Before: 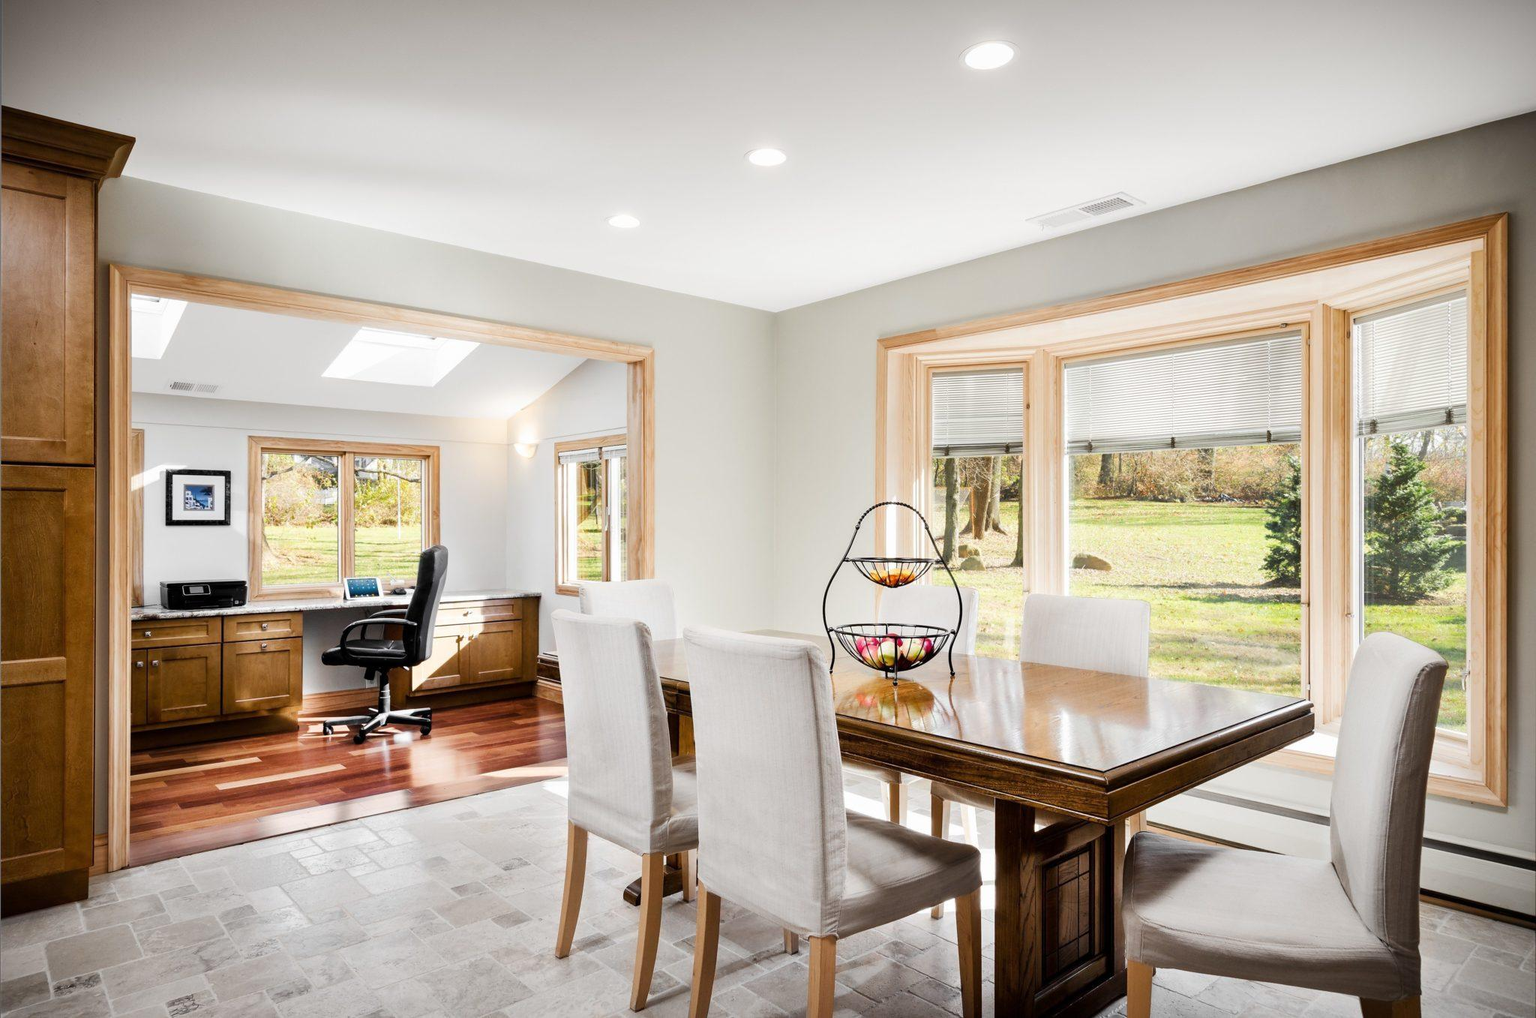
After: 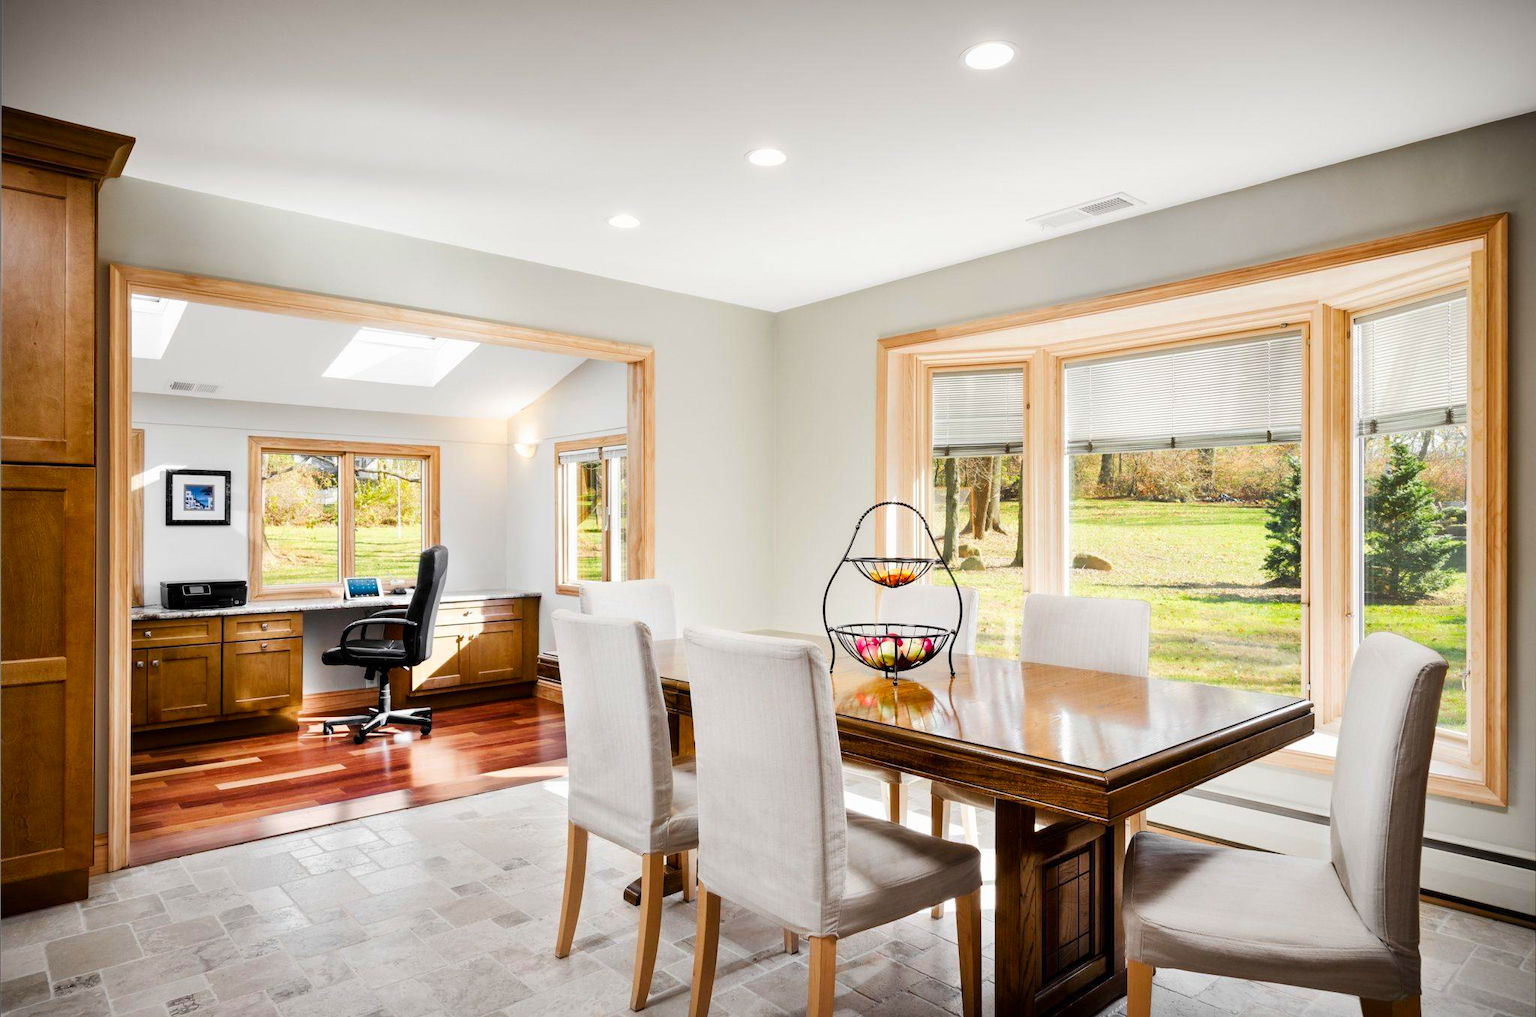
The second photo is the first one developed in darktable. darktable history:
color correction: highlights b* 0.038, saturation 1.3
